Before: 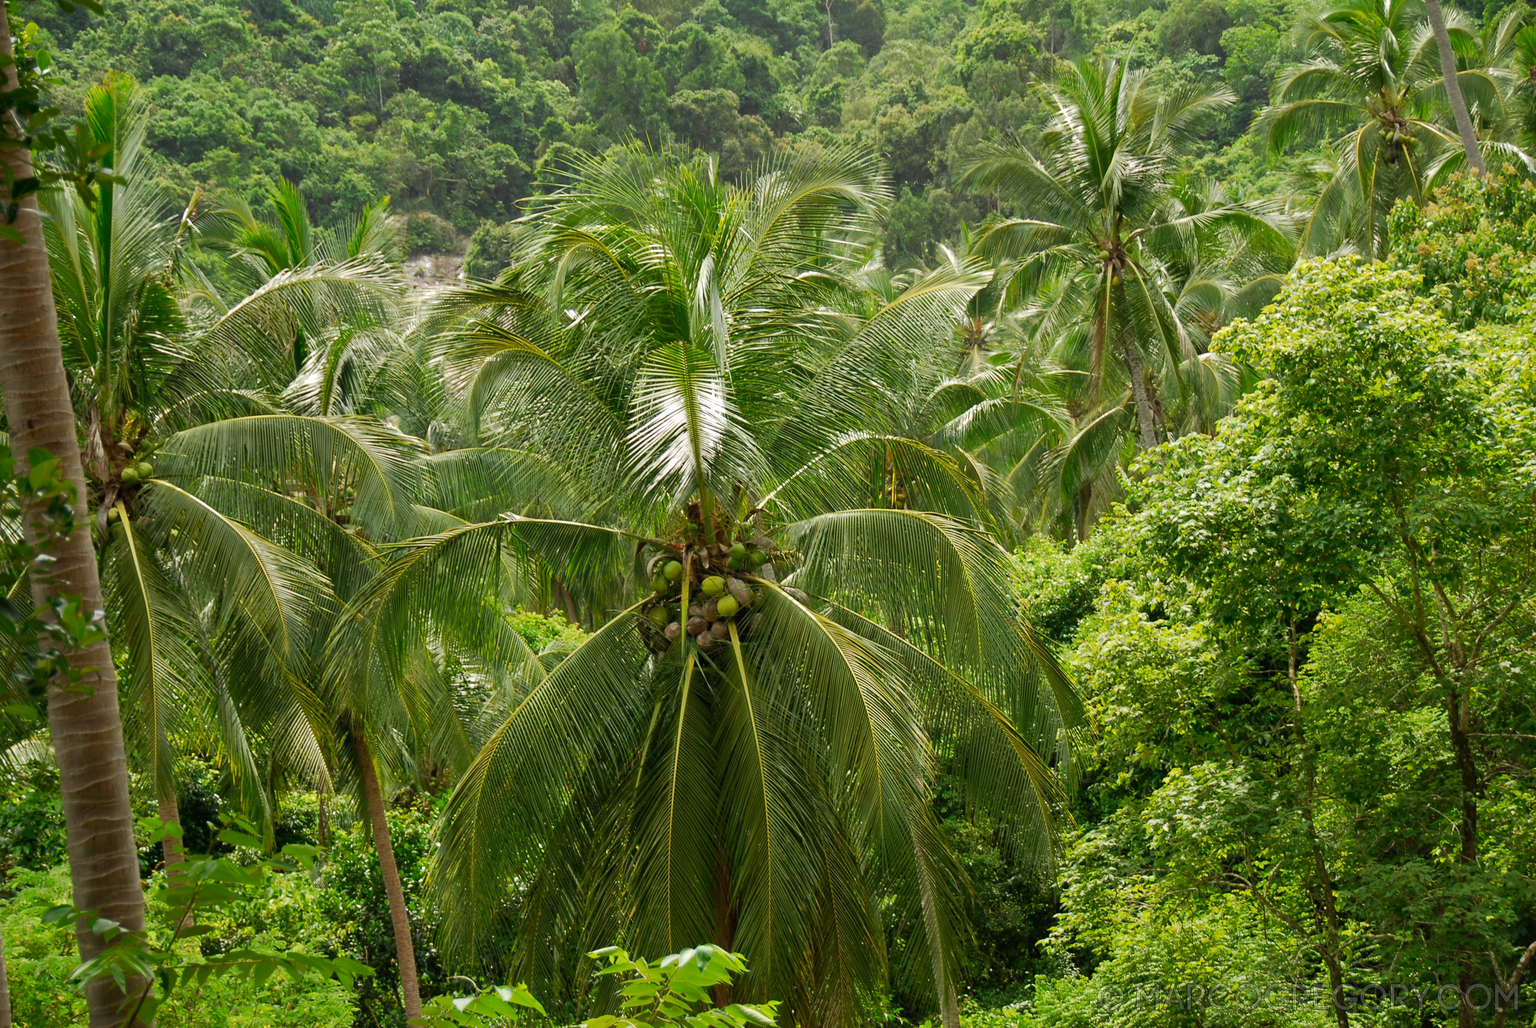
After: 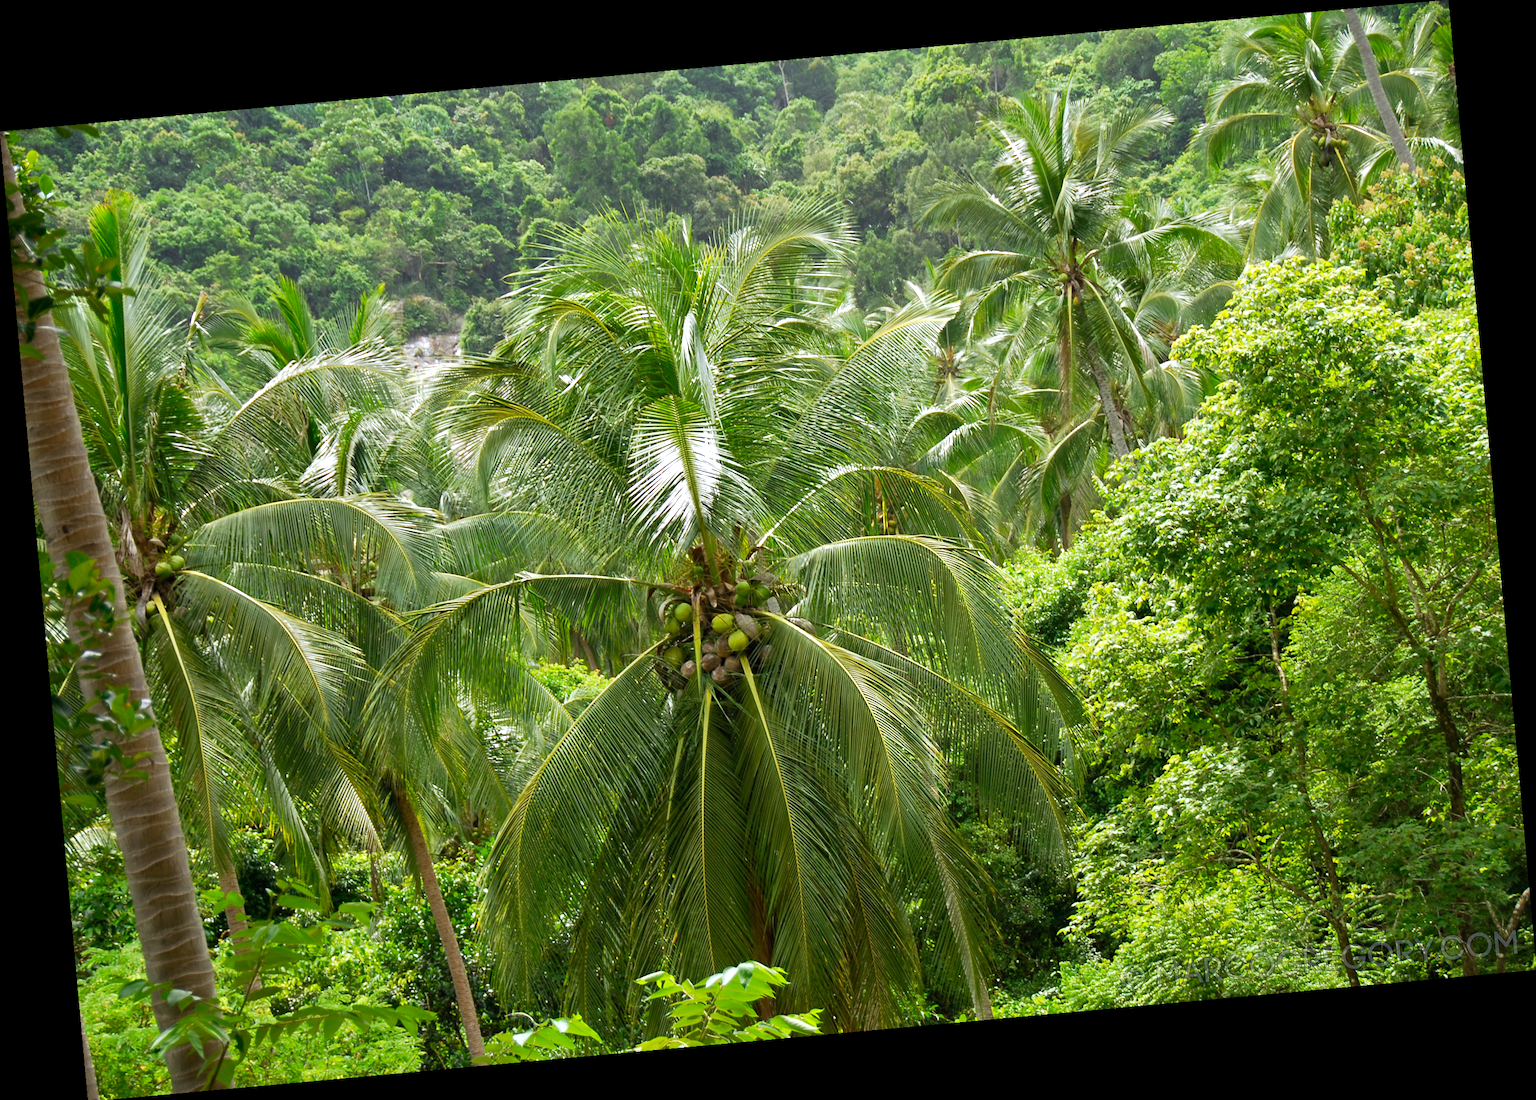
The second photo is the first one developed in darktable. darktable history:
exposure: black level correction 0.001, exposure 0.5 EV, compensate exposure bias true, compensate highlight preservation false
rotate and perspective: rotation -5.2°, automatic cropping off
white balance: red 0.967, blue 1.119, emerald 0.756
